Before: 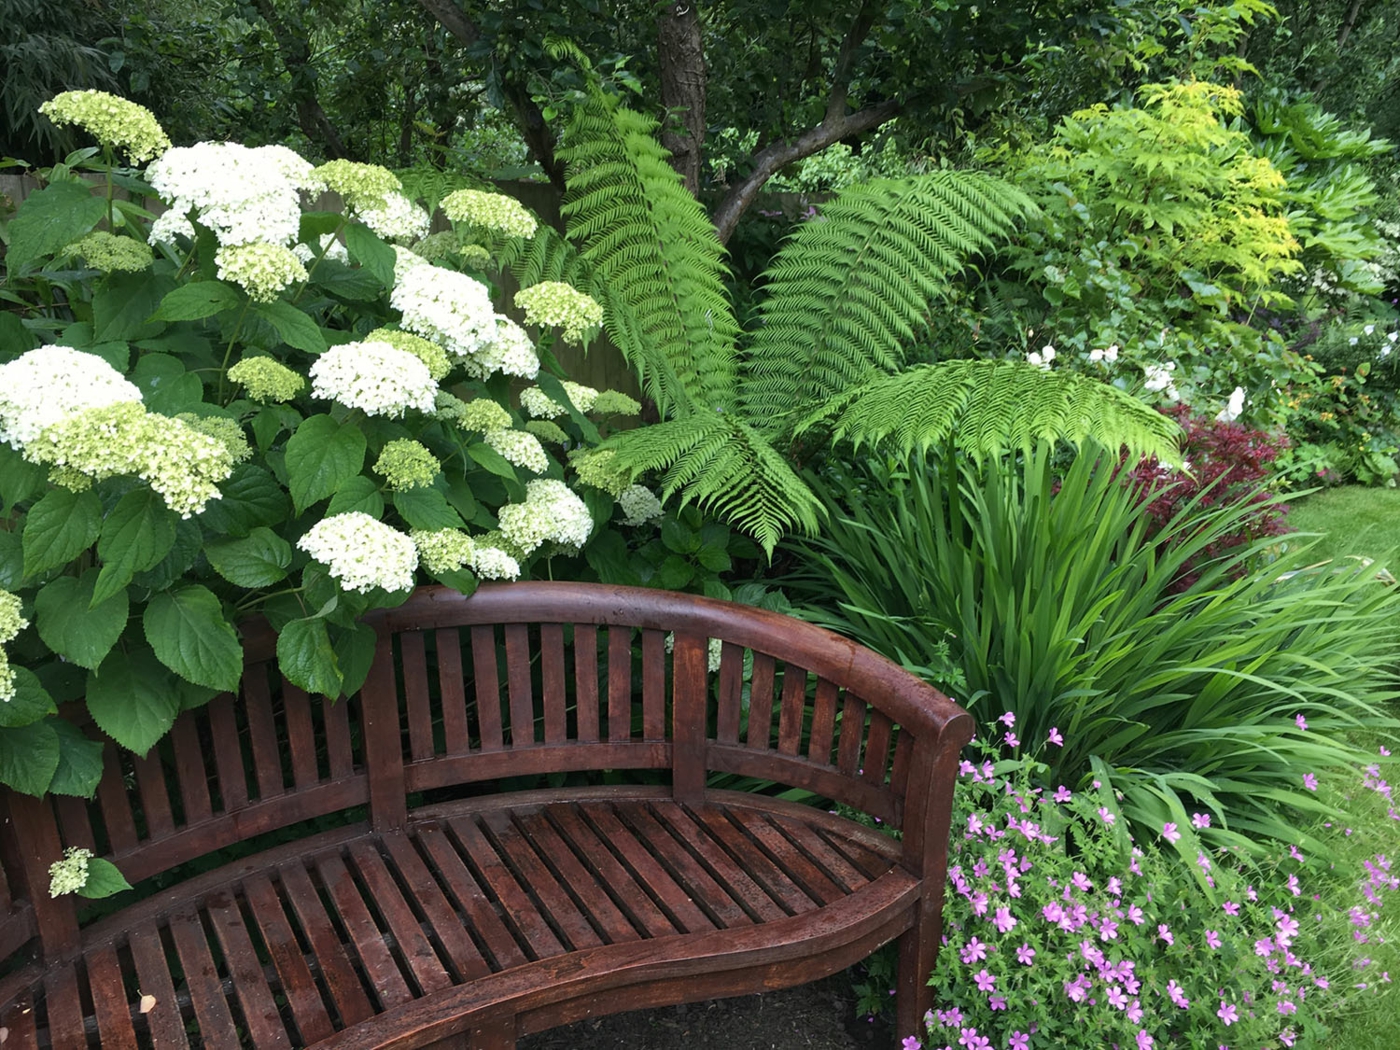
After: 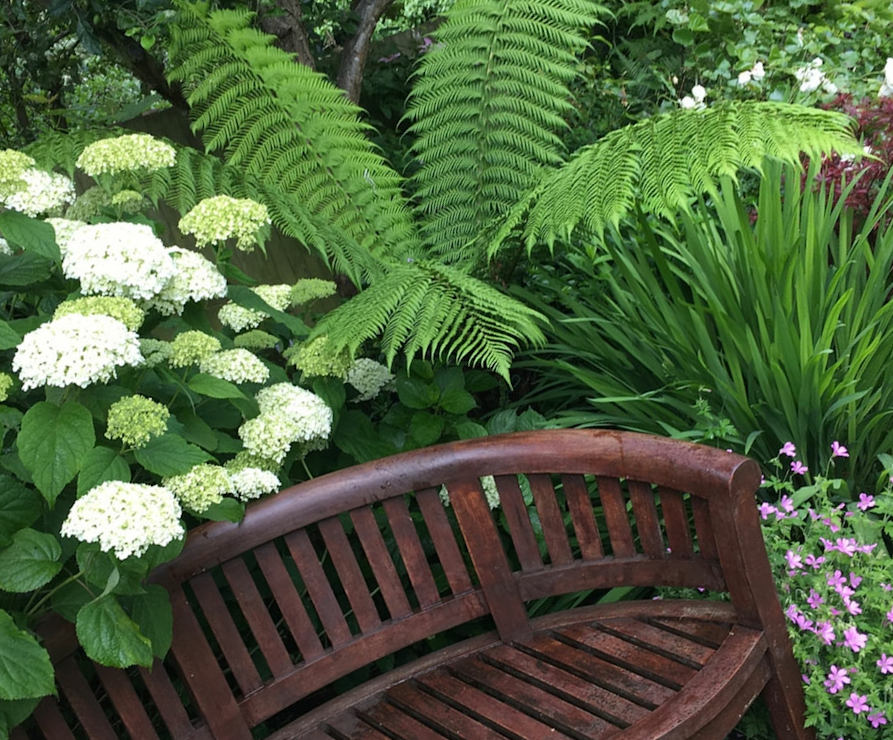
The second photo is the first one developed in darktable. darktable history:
crop and rotate: angle 20.37°, left 6.782%, right 3.75%, bottom 1.167%
